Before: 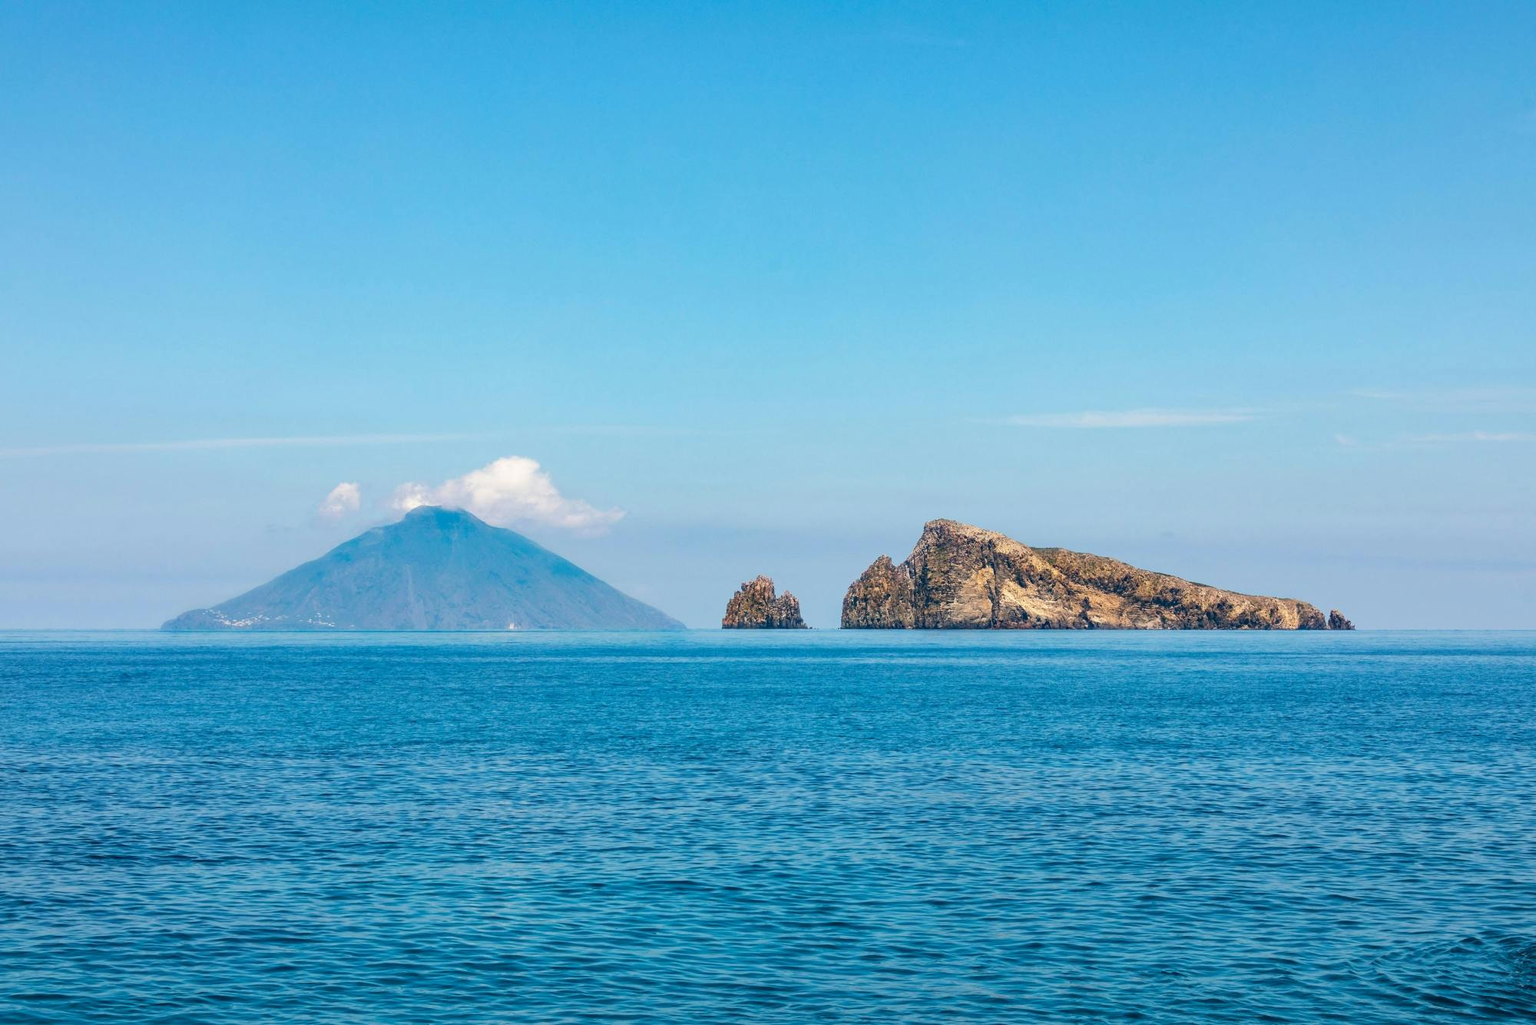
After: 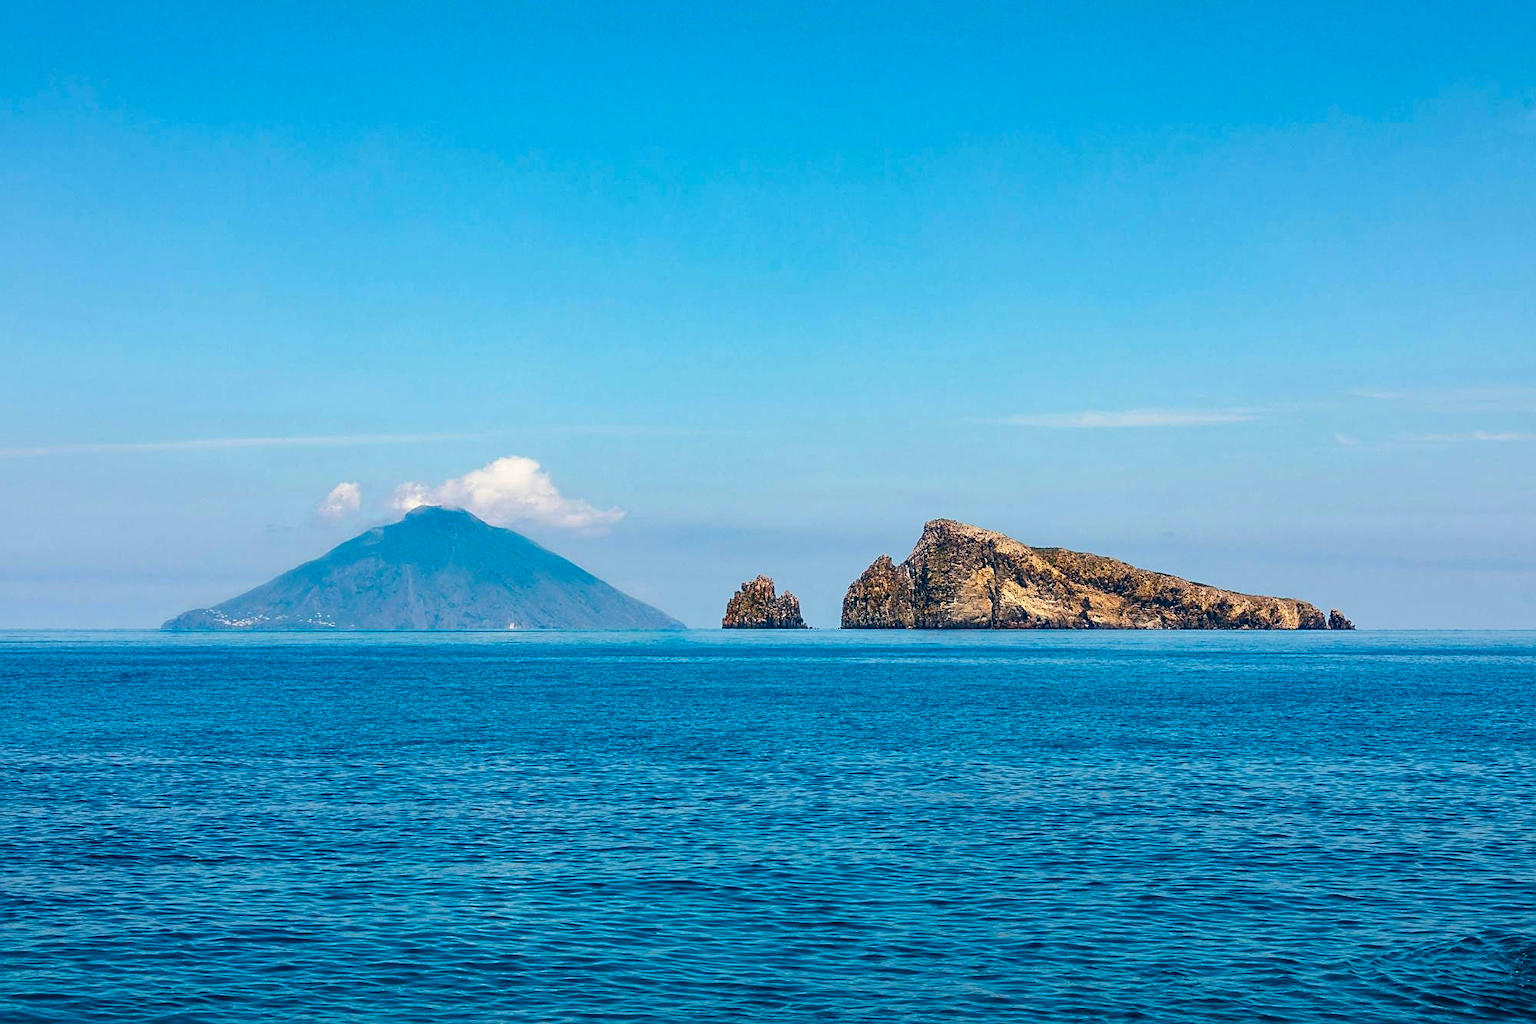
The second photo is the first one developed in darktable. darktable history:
sharpen: on, module defaults
contrast brightness saturation: contrast 0.118, brightness -0.116, saturation 0.2
